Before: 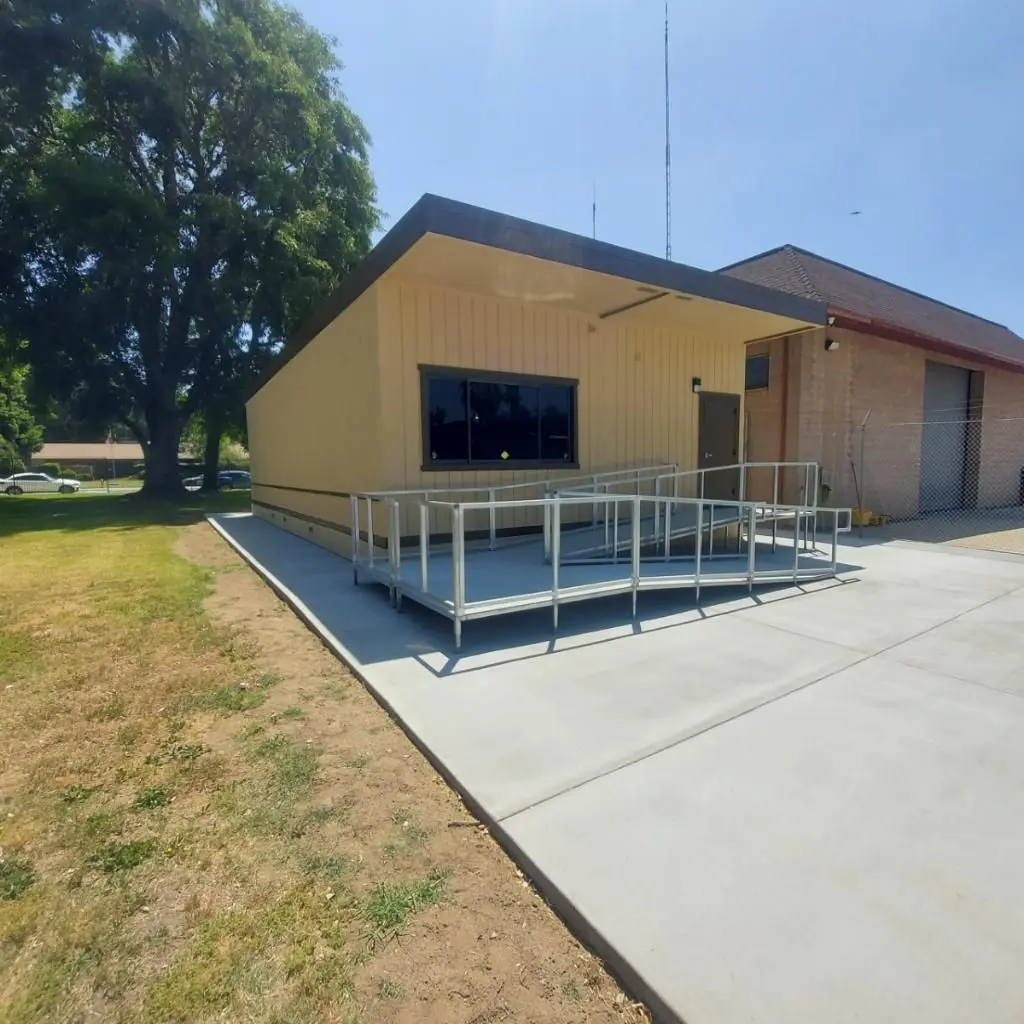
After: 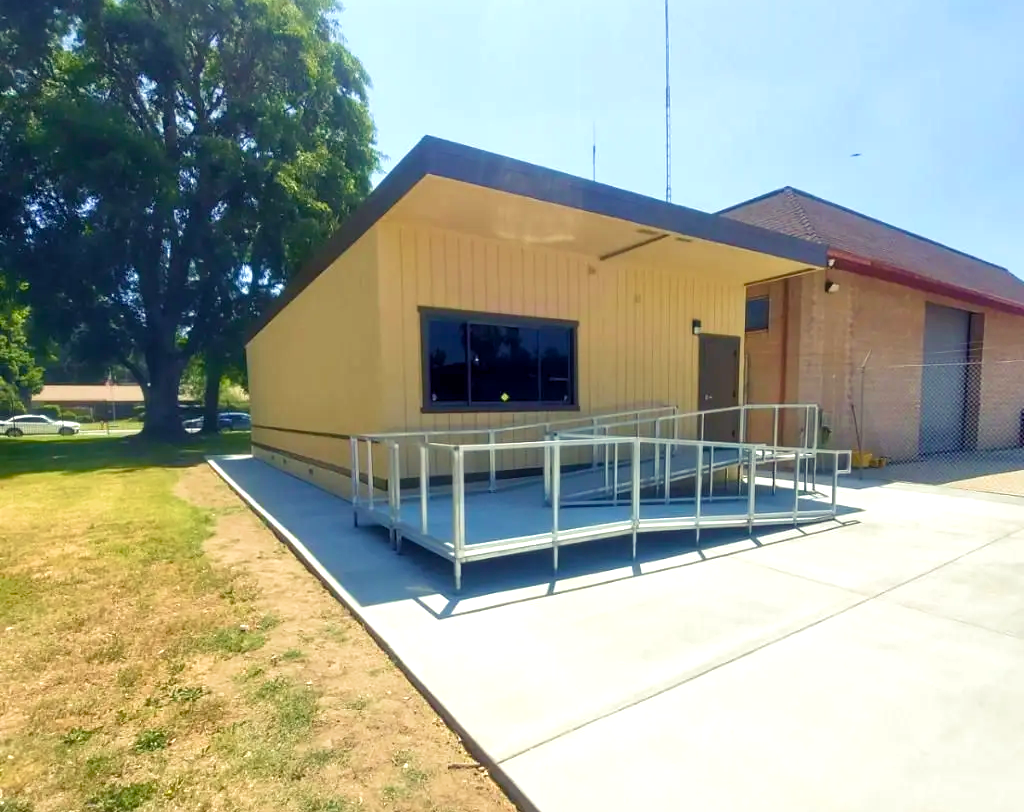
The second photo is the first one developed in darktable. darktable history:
crop and rotate: top 5.67%, bottom 14.966%
exposure: exposure 0.606 EV, compensate highlight preservation false
velvia: on, module defaults
color balance rgb: shadows lift › chroma 2.919%, shadows lift › hue 281.82°, highlights gain › luminance 7.623%, highlights gain › chroma 1.881%, highlights gain › hue 90.91°, perceptual saturation grading › global saturation 20%, perceptual saturation grading › highlights -24.942%, perceptual saturation grading › shadows 25.767%
